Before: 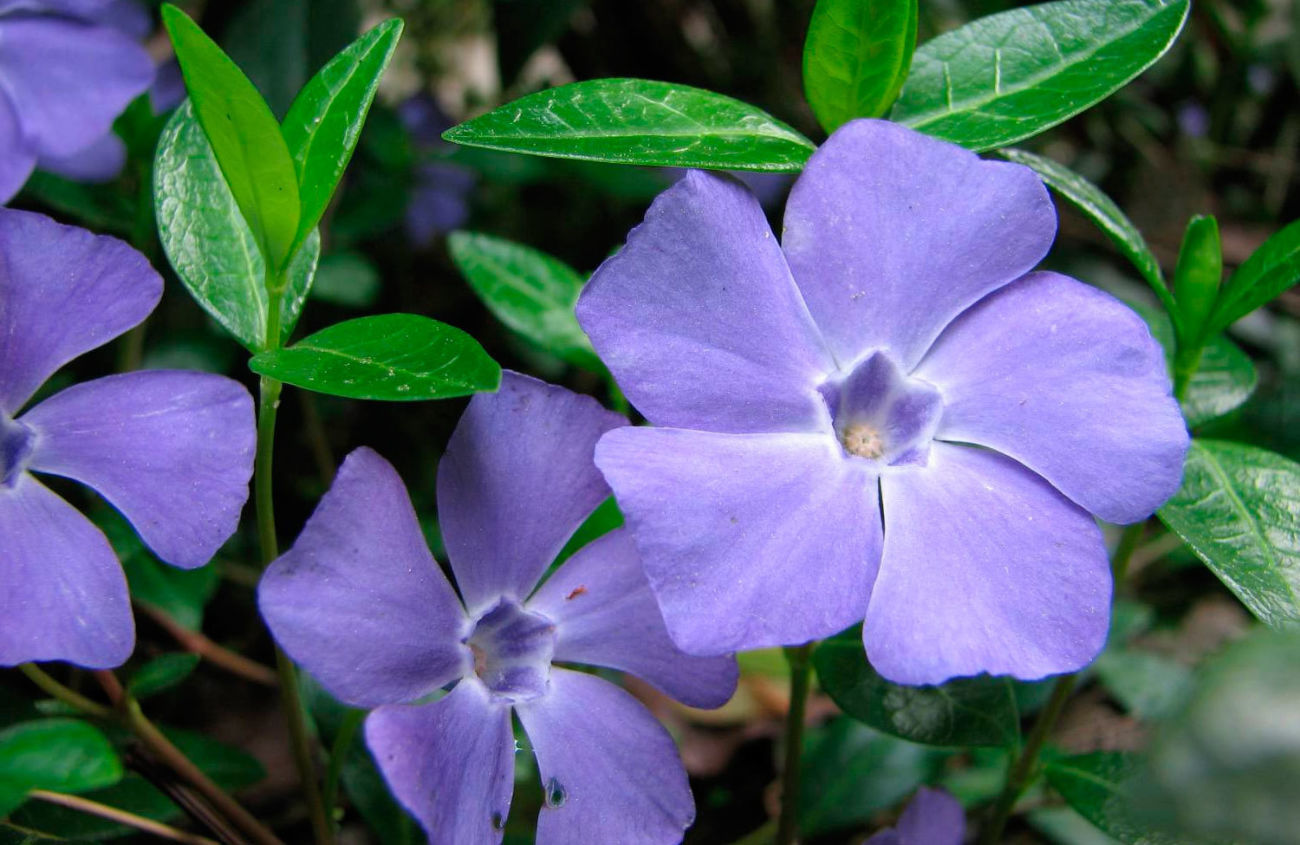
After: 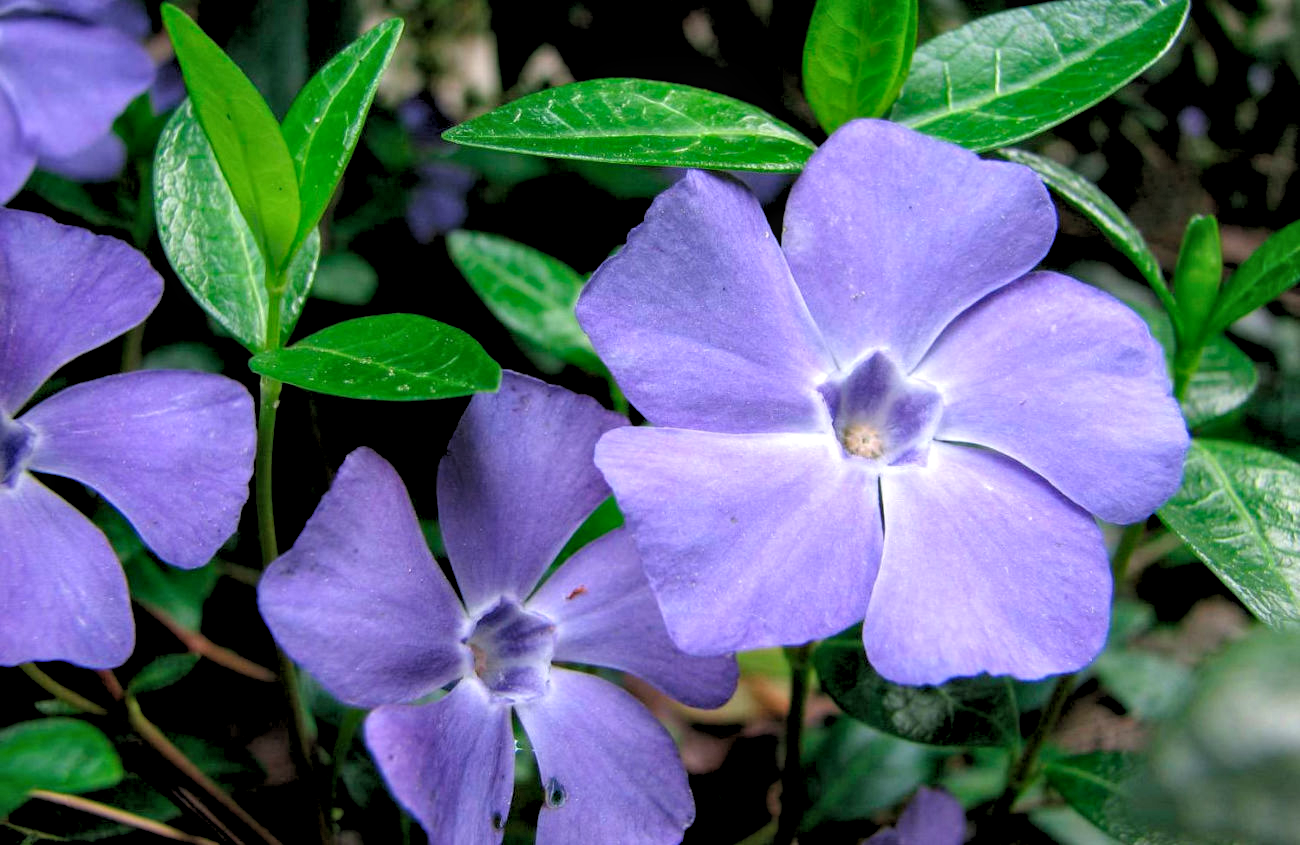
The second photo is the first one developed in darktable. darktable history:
rgb levels: levels [[0.013, 0.434, 0.89], [0, 0.5, 1], [0, 0.5, 1]]
local contrast: on, module defaults
